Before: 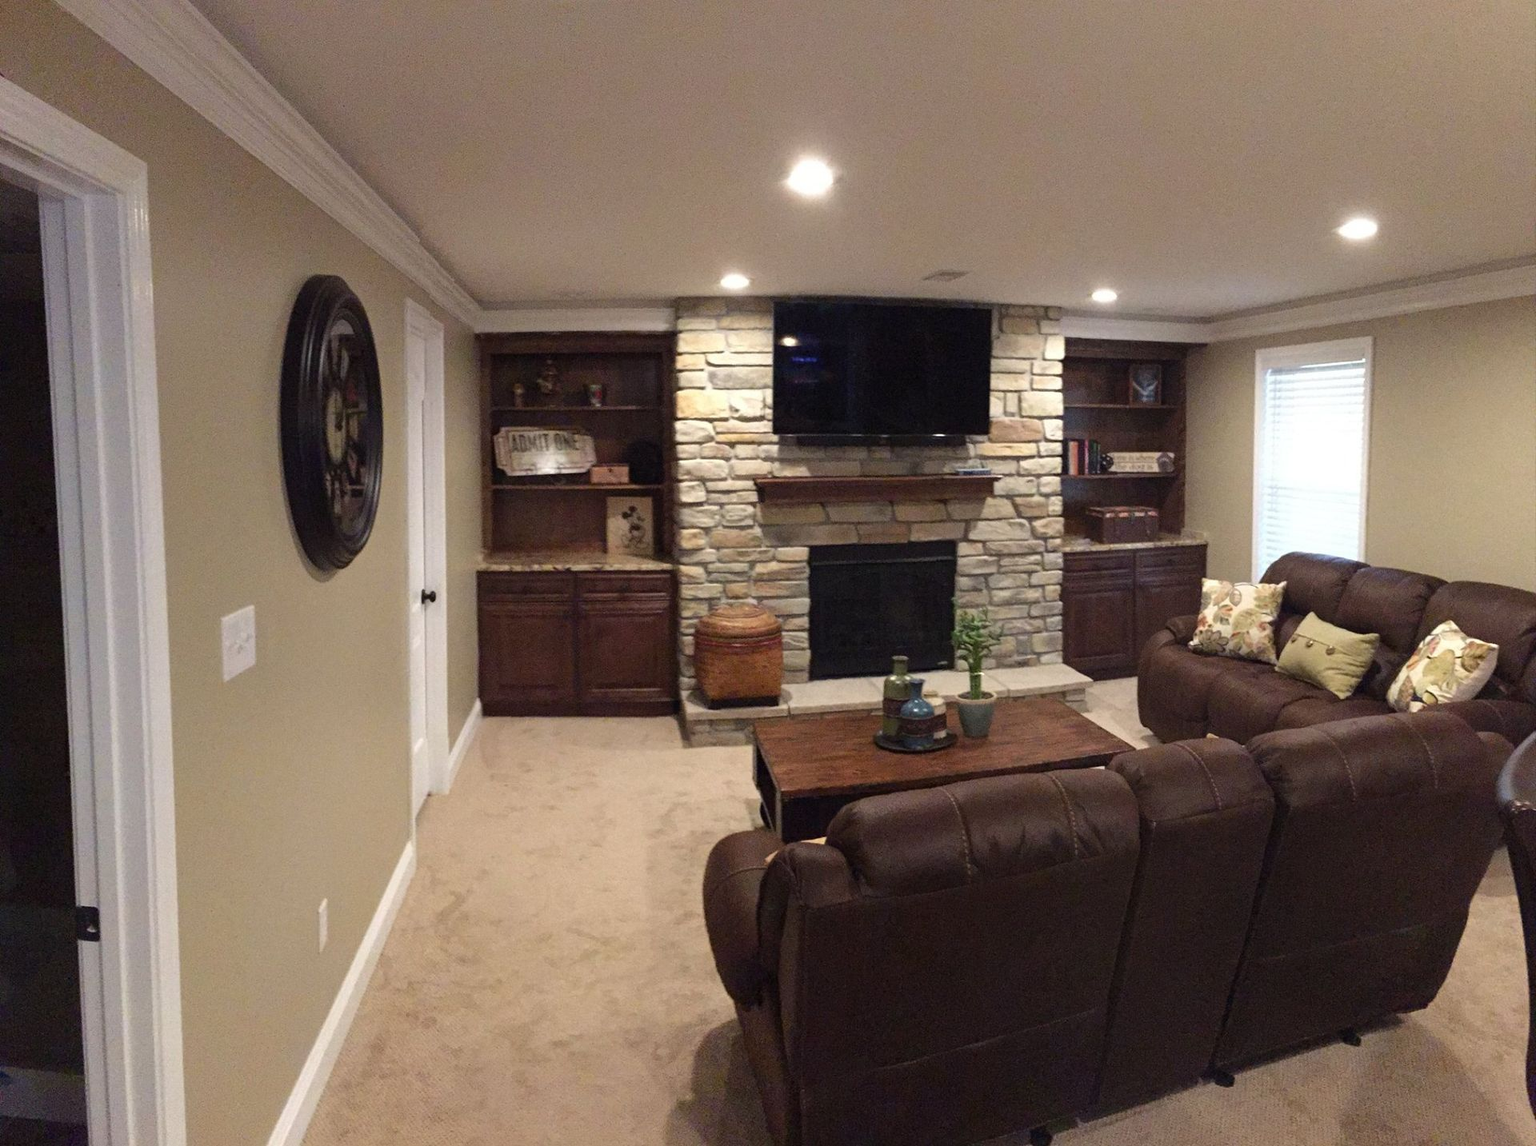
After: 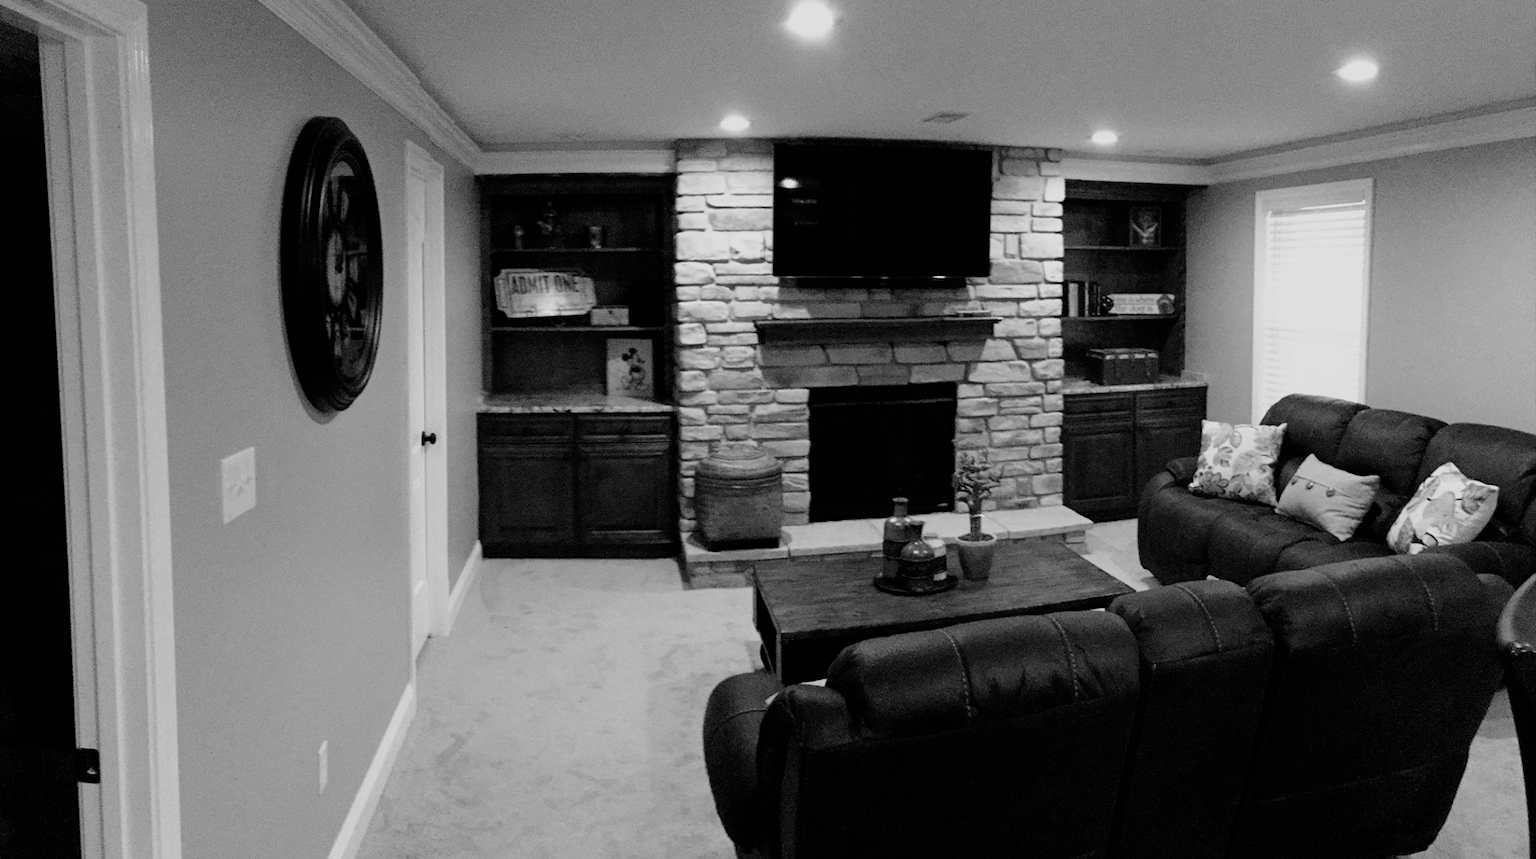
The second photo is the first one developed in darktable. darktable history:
filmic rgb: black relative exposure -5 EV, hardness 2.88, contrast 1.2
crop: top 13.819%, bottom 11.169%
color balance: output saturation 120%
monochrome: a -4.13, b 5.16, size 1
